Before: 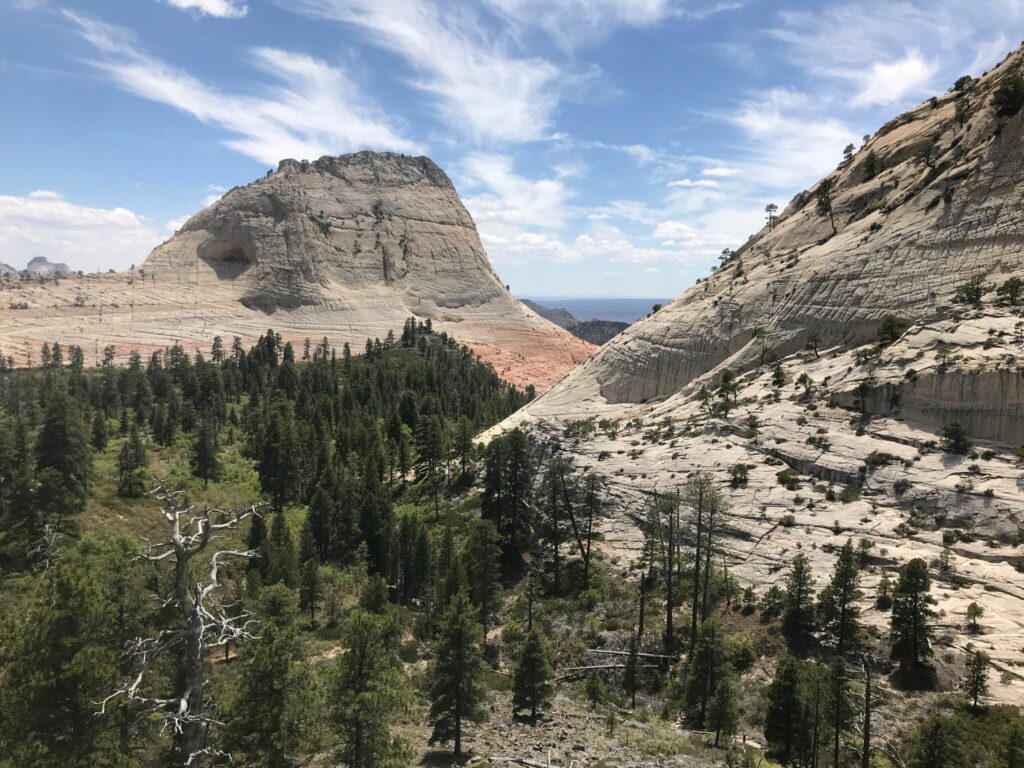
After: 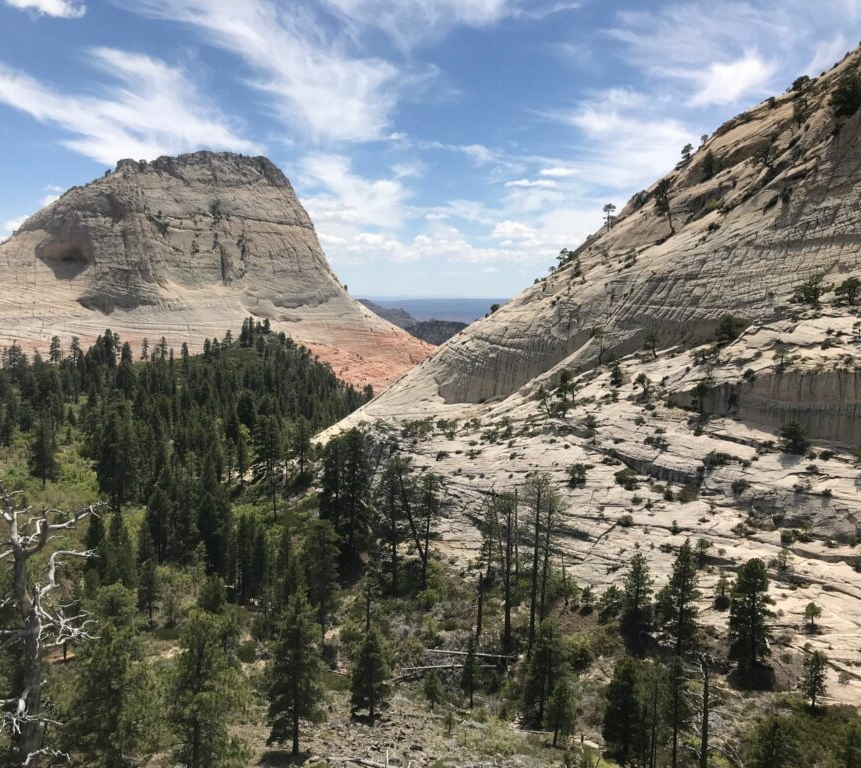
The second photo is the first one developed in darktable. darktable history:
crop: left 15.875%
shadows and highlights: radius 126.49, shadows 30.4, highlights -31.24, low approximation 0.01, soften with gaussian
